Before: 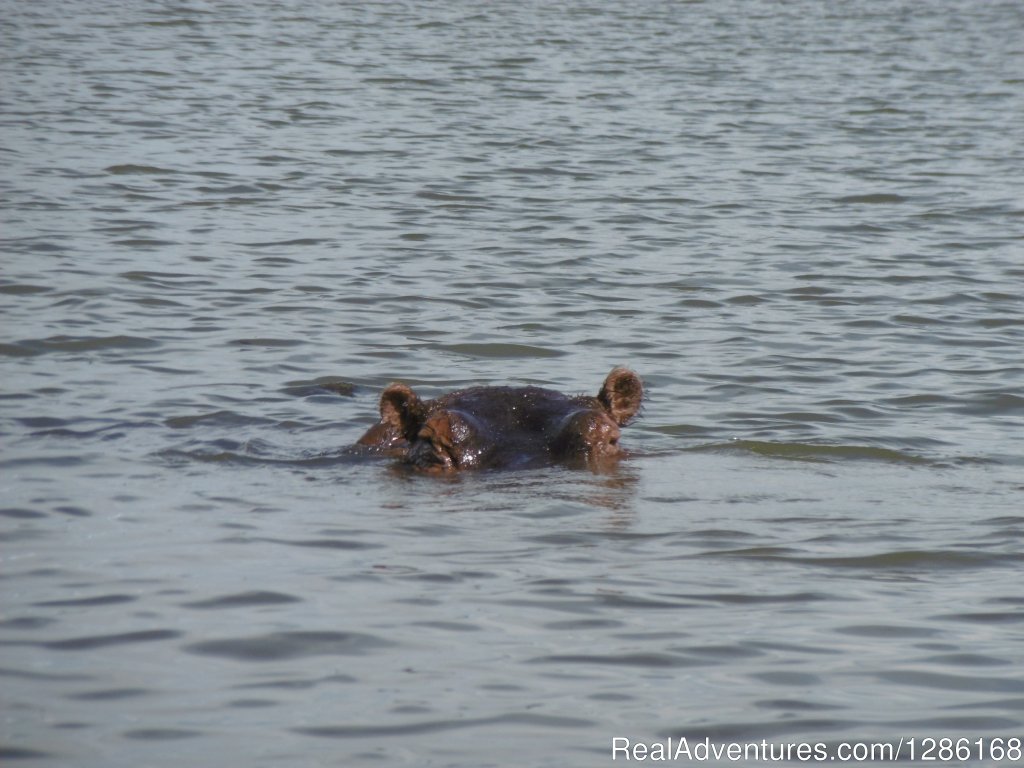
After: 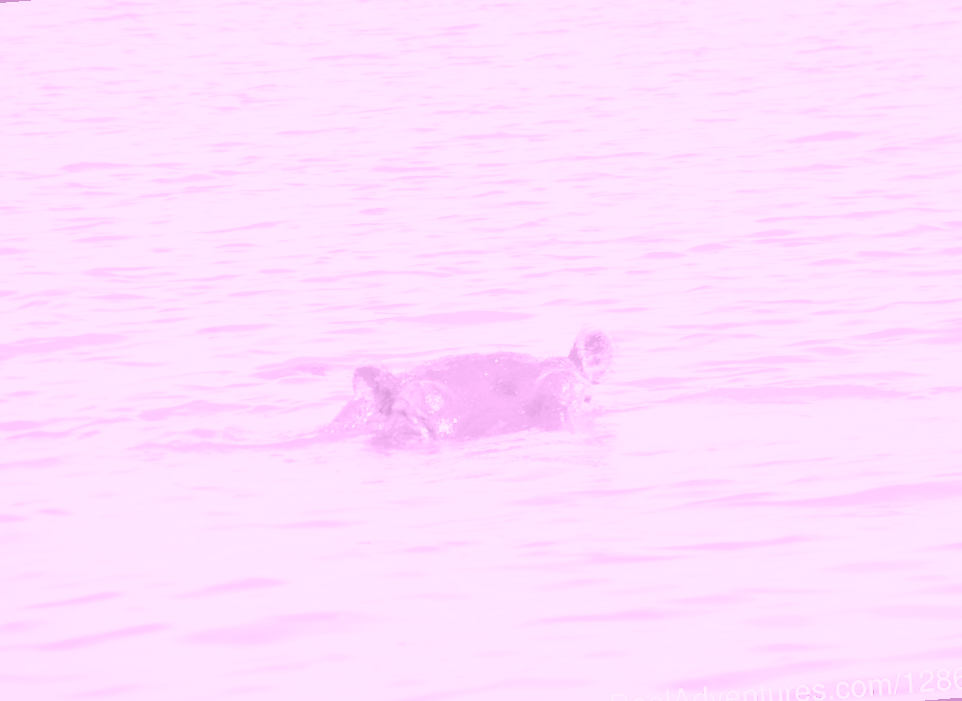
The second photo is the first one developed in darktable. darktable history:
exposure: black level correction 0, exposure 1.2 EV, compensate highlight preservation false
base curve: curves: ch0 [(0, 0) (0.028, 0.03) (0.121, 0.232) (0.46, 0.748) (0.859, 0.968) (1, 1)], preserve colors none
rotate and perspective: rotation -4.57°, crop left 0.054, crop right 0.944, crop top 0.087, crop bottom 0.914
colorize: hue 331.2°, saturation 75%, source mix 30.28%, lightness 70.52%, version 1
tone equalizer: -8 EV -0.528 EV, -7 EV -0.319 EV, -6 EV -0.083 EV, -5 EV 0.413 EV, -4 EV 0.985 EV, -3 EV 0.791 EV, -2 EV -0.01 EV, -1 EV 0.14 EV, +0 EV -0.012 EV, smoothing 1
contrast brightness saturation: saturation -0.05
